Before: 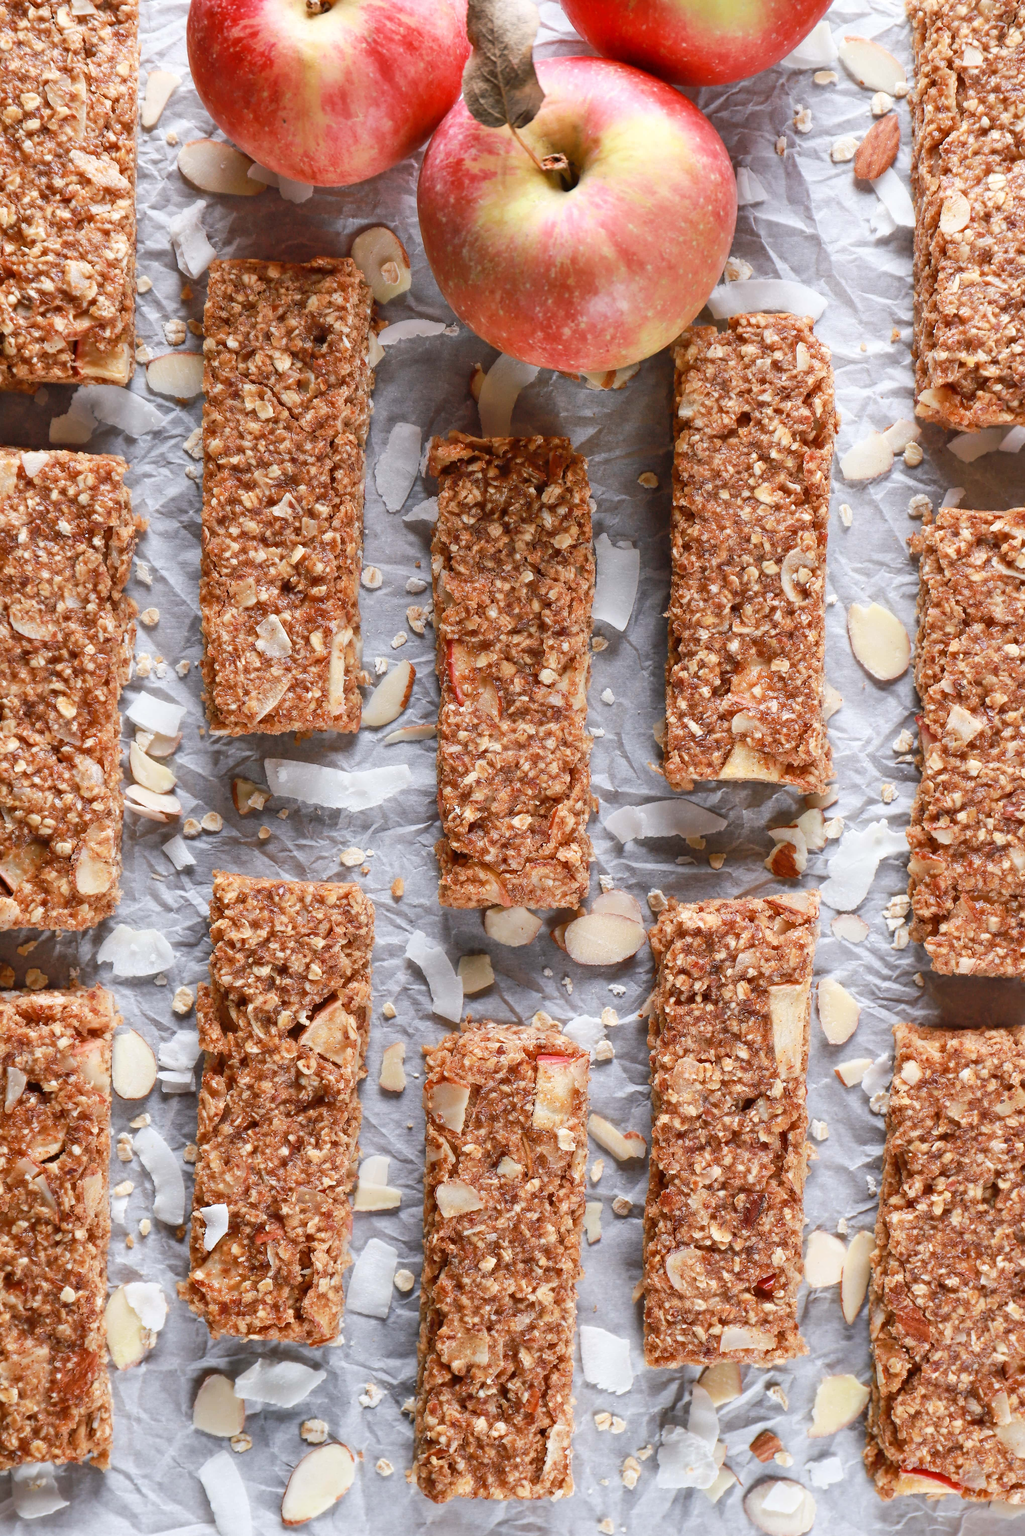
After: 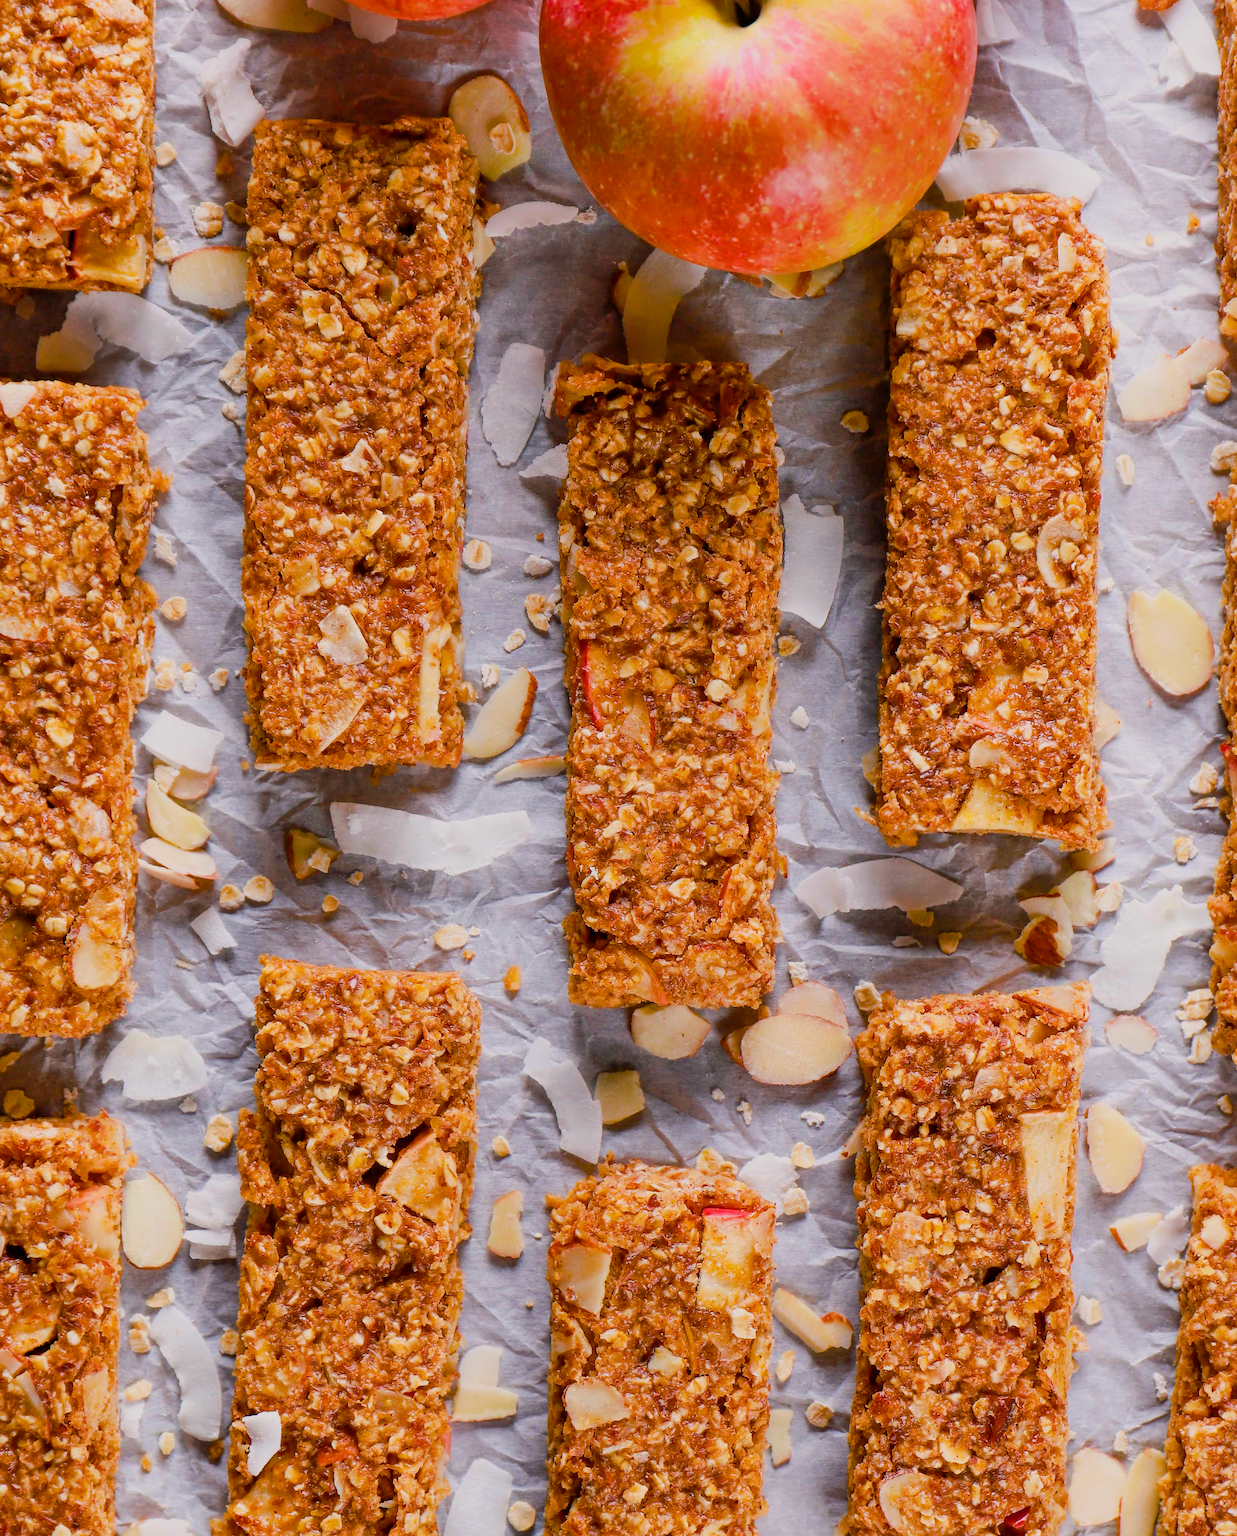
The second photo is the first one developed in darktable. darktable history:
color balance rgb: highlights gain › chroma 1.68%, highlights gain › hue 56.17°, global offset › luminance -0.265%, linear chroma grading › global chroma 41.626%, perceptual saturation grading › global saturation 18.166%, global vibrance 20%
crop and rotate: left 2.303%, top 11.206%, right 9.399%, bottom 15.662%
filmic rgb: black relative exposure -8.02 EV, white relative exposure 3.83 EV, hardness 4.28
